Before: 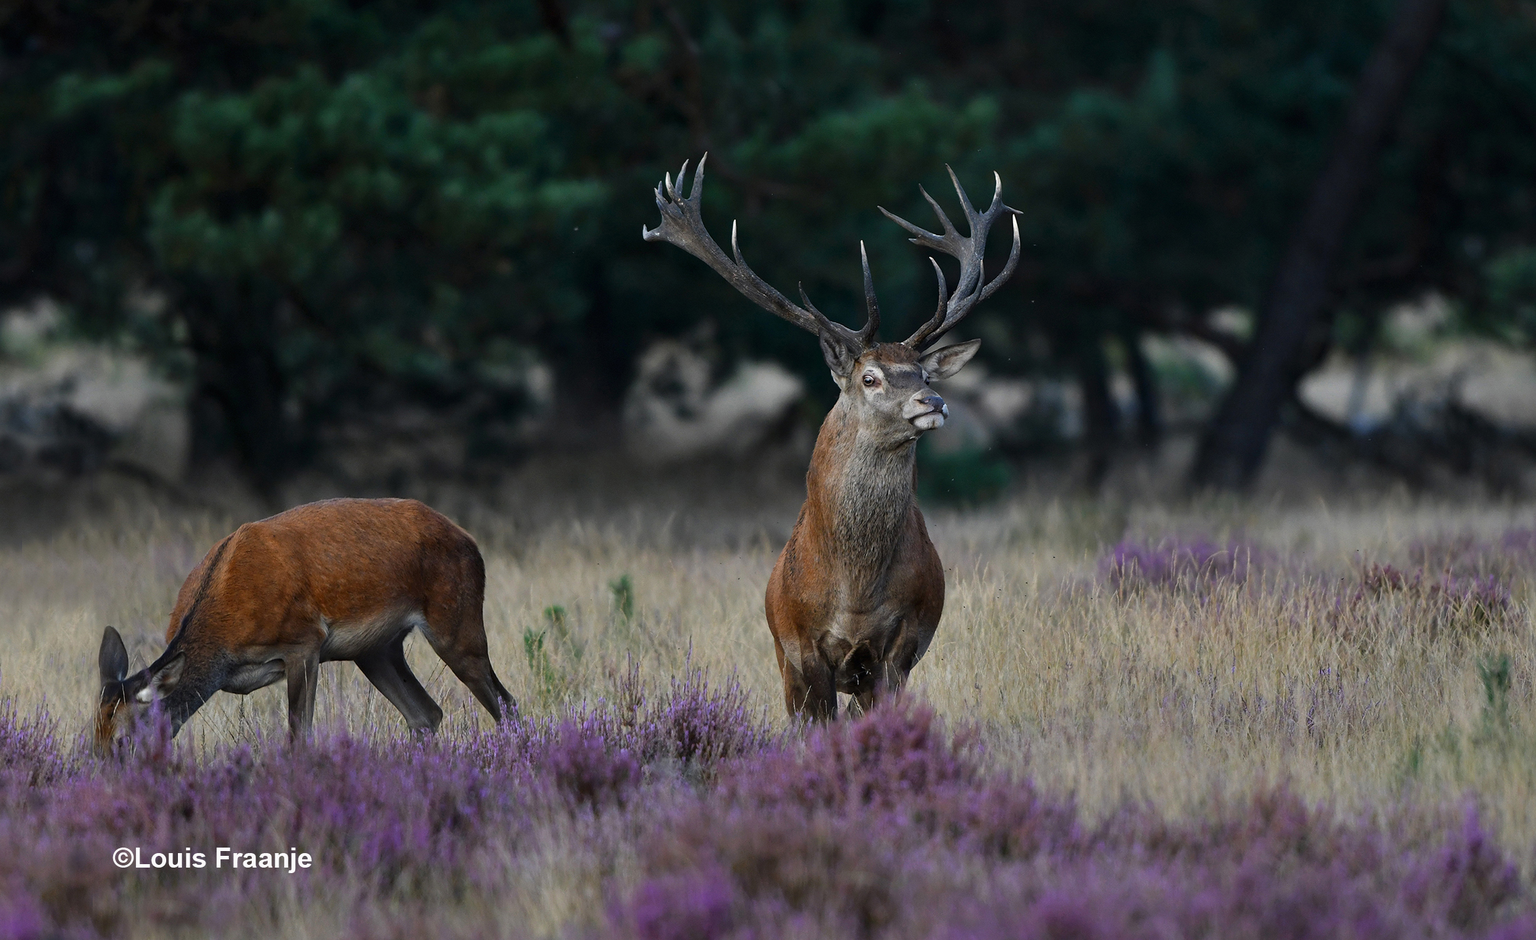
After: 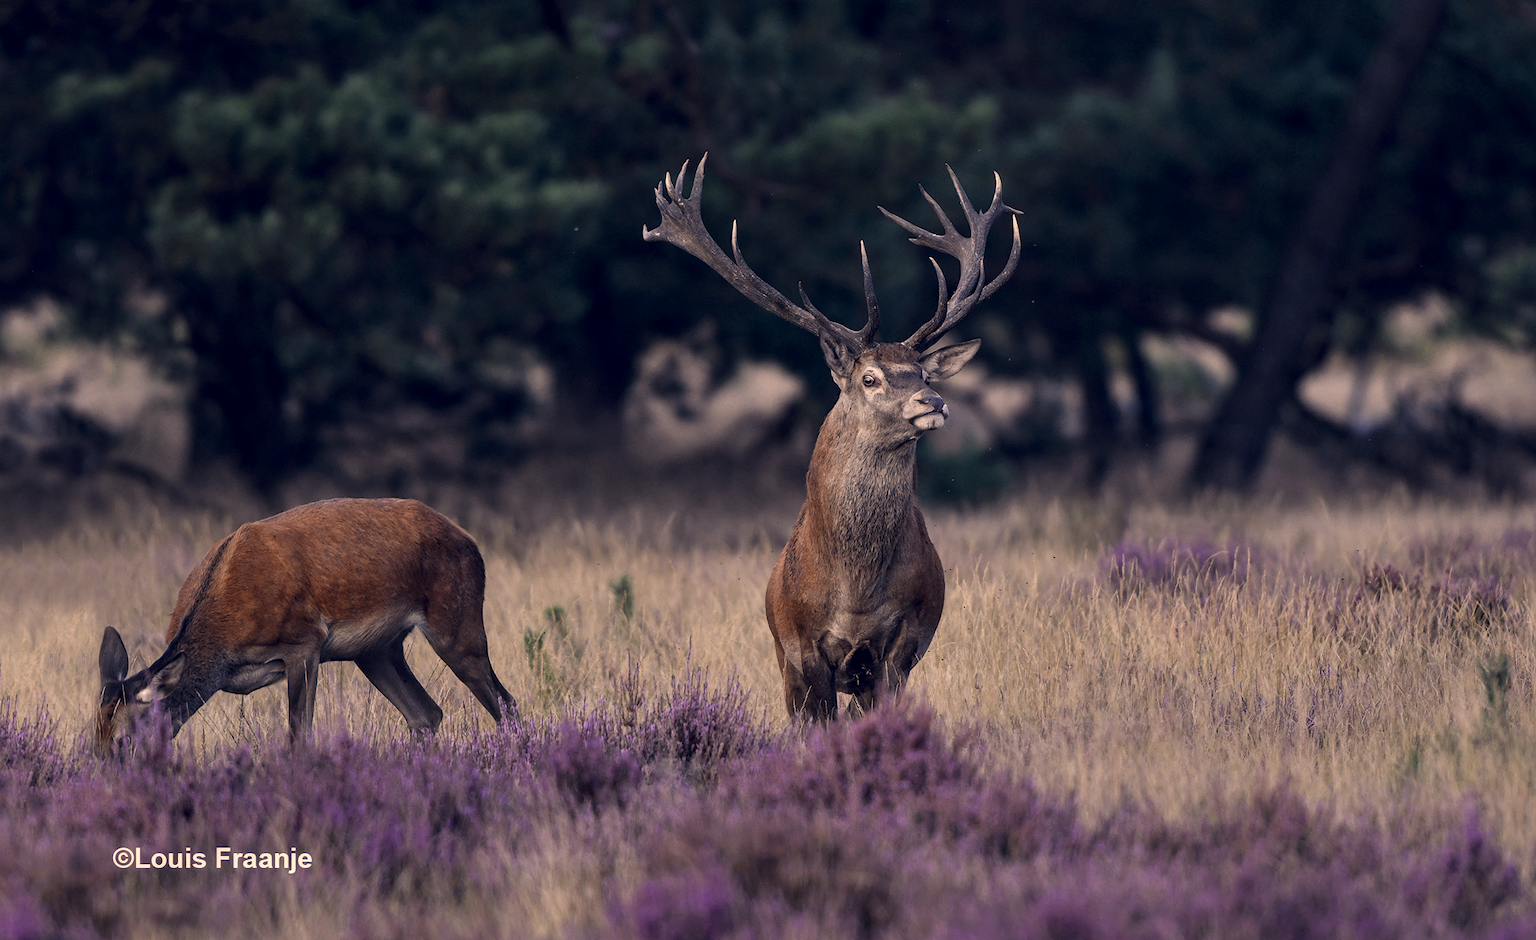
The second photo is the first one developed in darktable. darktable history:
local contrast: on, module defaults
color correction: highlights a* 19.59, highlights b* 27.49, shadows a* 3.46, shadows b* -17.28, saturation 0.73
